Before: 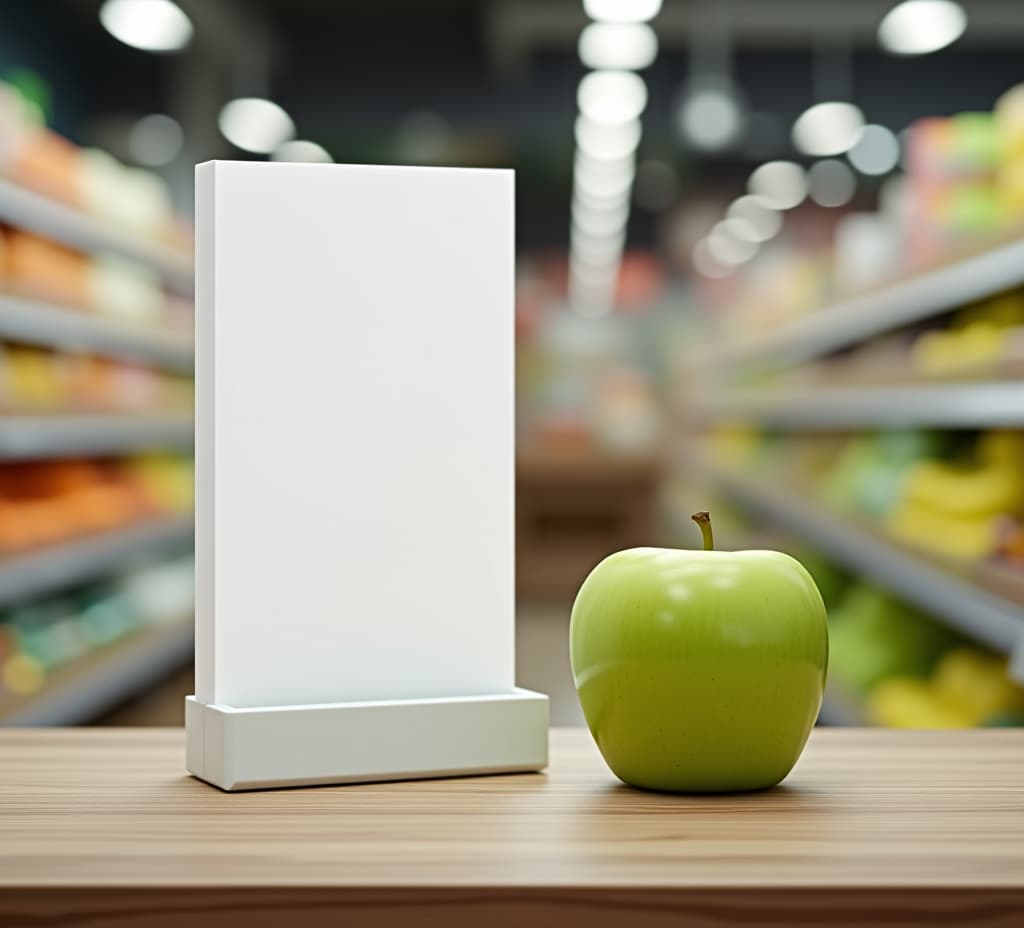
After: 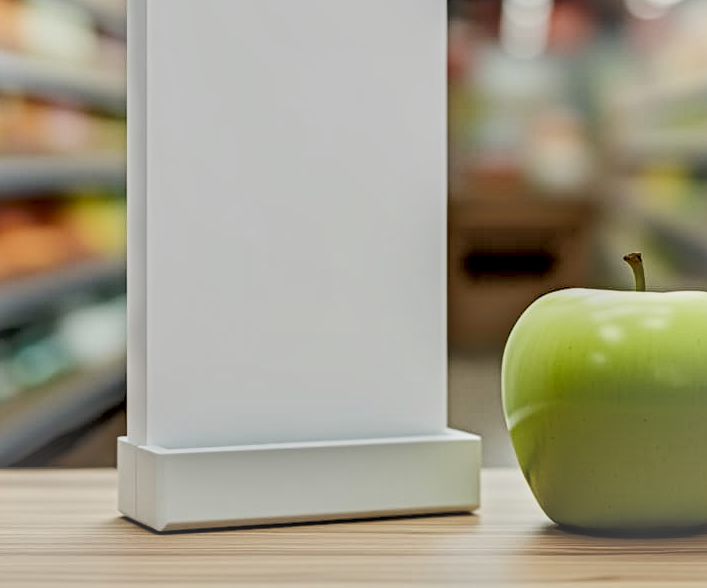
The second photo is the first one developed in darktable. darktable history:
filmic rgb: black relative exposure -7.65 EV, white relative exposure 4.56 EV, hardness 3.61, iterations of high-quality reconstruction 0
haze removal: adaptive false
local contrast: highlights 60%, shadows 63%, detail 160%
tone equalizer: -7 EV -0.644 EV, -6 EV 0.997 EV, -5 EV -0.44 EV, -4 EV 0.421 EV, -3 EV 0.418 EV, -2 EV 0.165 EV, -1 EV -0.144 EV, +0 EV -0.363 EV
crop: left 6.642%, top 28.016%, right 24.3%, bottom 8.521%
vignetting: brightness 0.069, saturation 0.002, center (-0.051, -0.357)
color calibration: illuminant same as pipeline (D50), adaptation XYZ, x 0.345, y 0.358, temperature 5011.44 K, gamut compression 1.63
